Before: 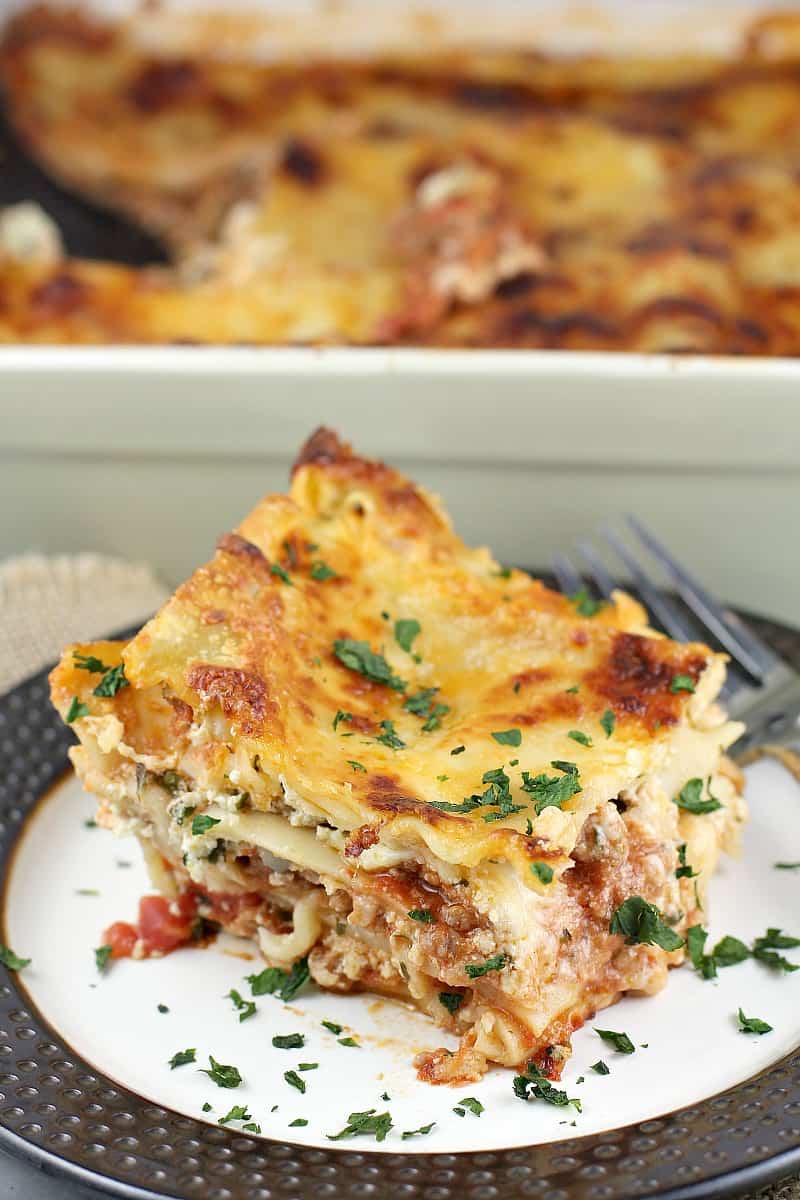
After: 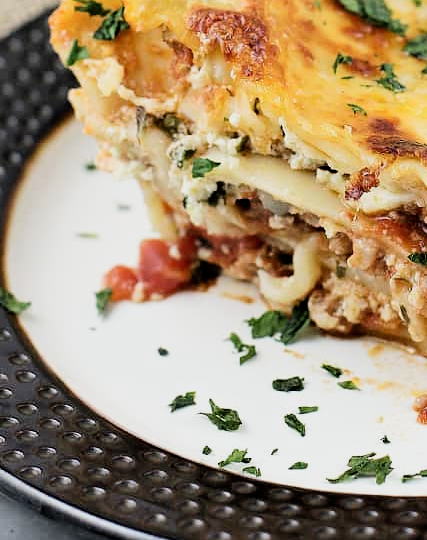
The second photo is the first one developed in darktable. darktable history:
crop and rotate: top 54.778%, right 46.61%, bottom 0.159%
filmic rgb: black relative exposure -5 EV, white relative exposure 3.5 EV, hardness 3.19, contrast 1.4, highlights saturation mix -50%
